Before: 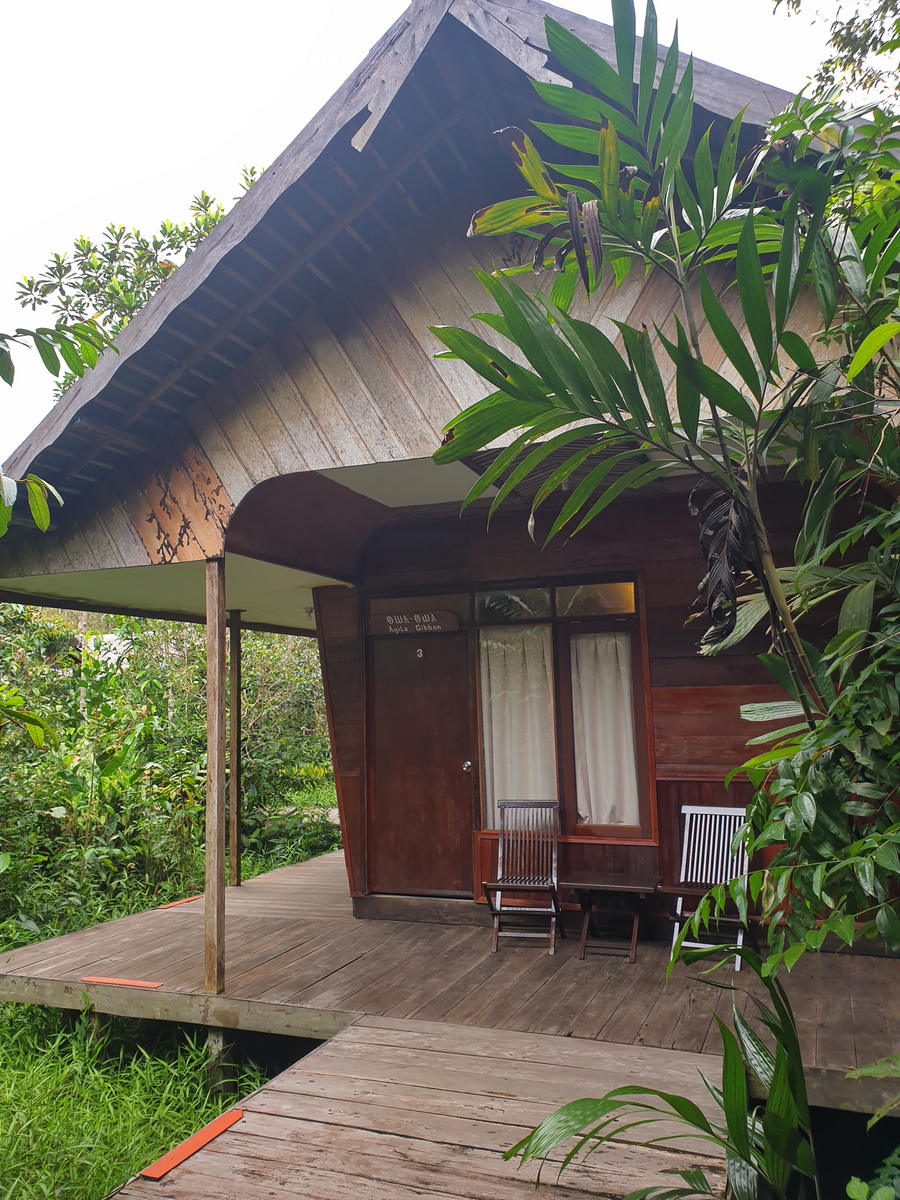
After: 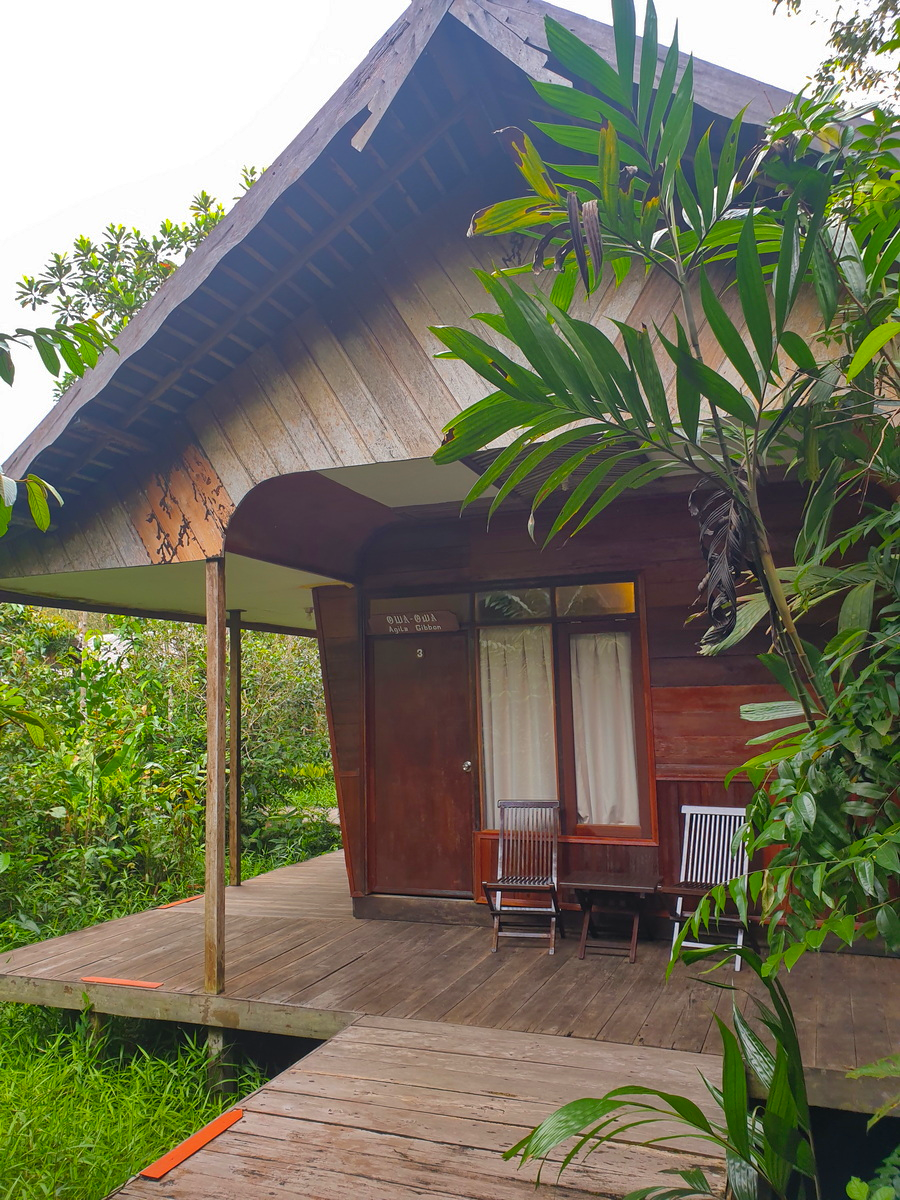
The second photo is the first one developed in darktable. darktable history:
color balance rgb: perceptual saturation grading › global saturation 20%, global vibrance 20%
shadows and highlights: on, module defaults
